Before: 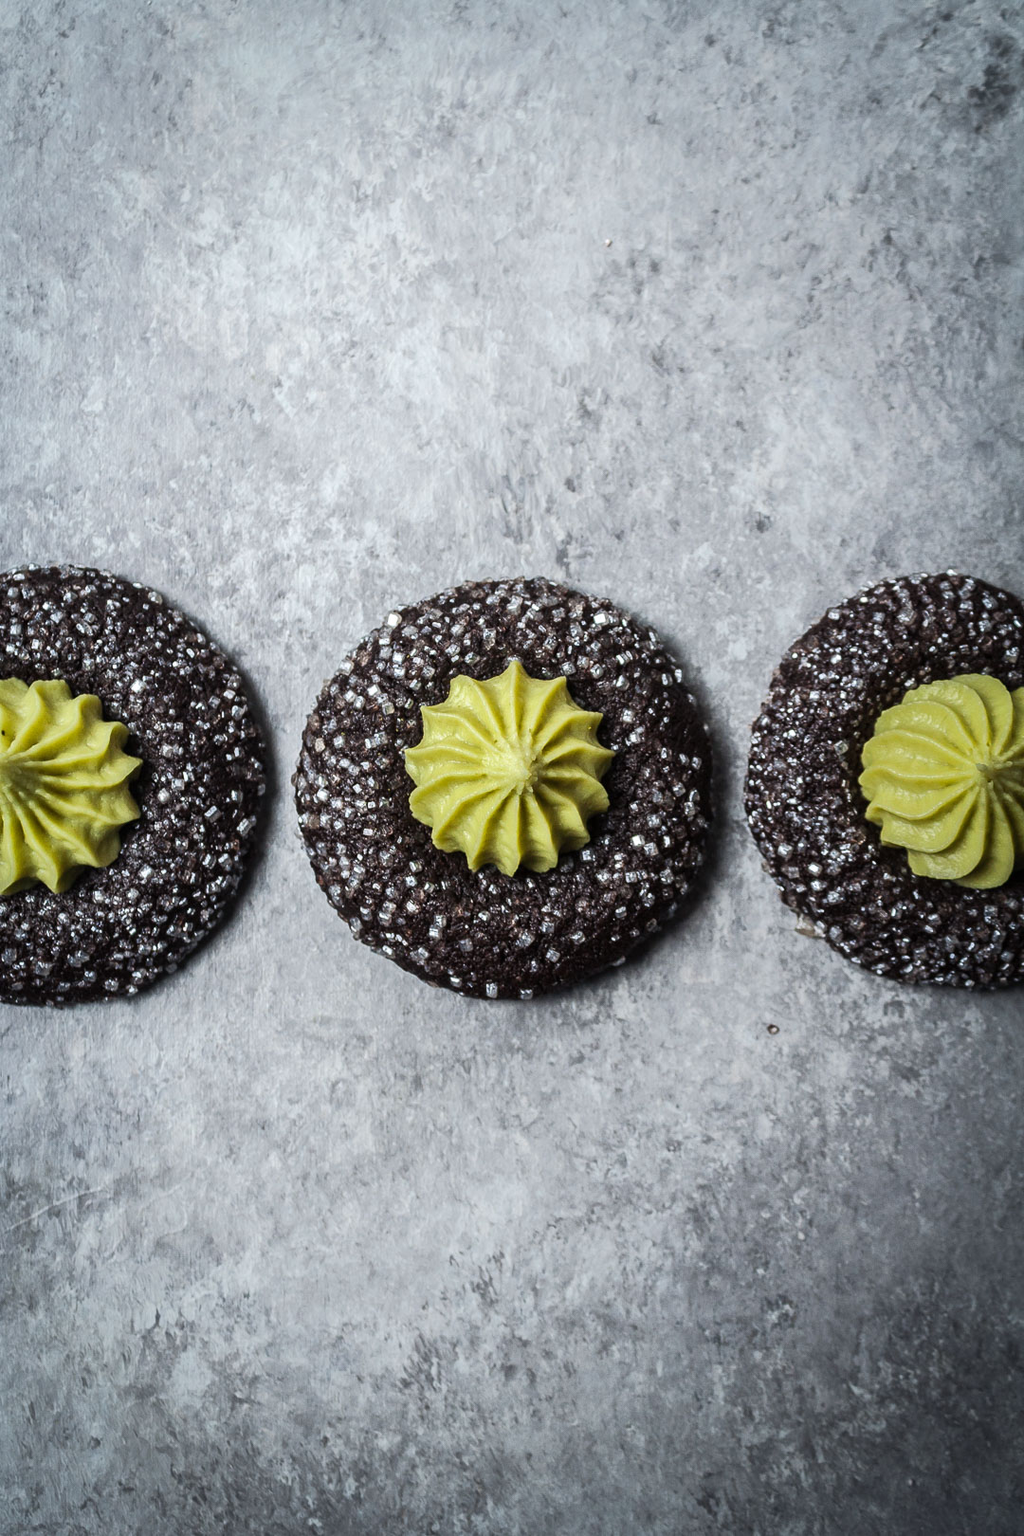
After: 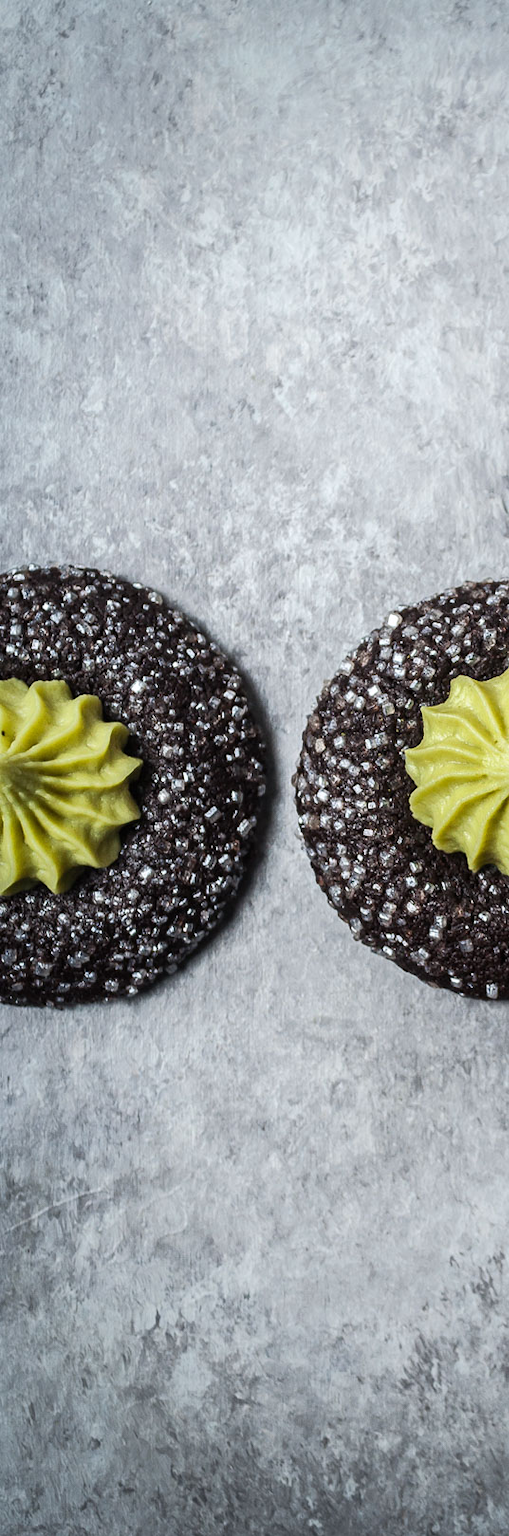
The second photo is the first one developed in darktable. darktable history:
crop and rotate: left 0.007%, top 0%, right 50.18%
